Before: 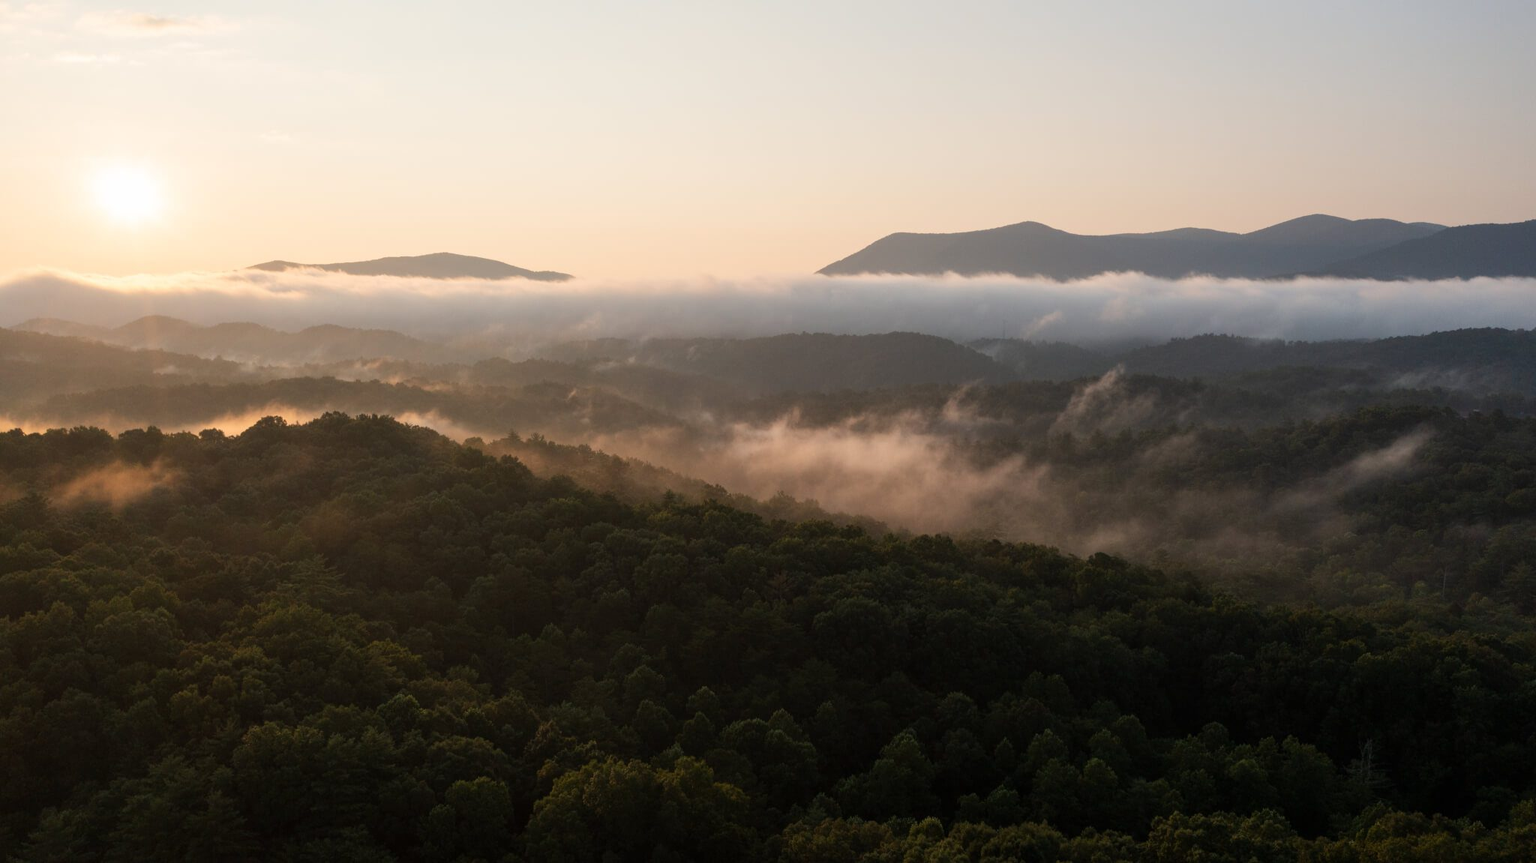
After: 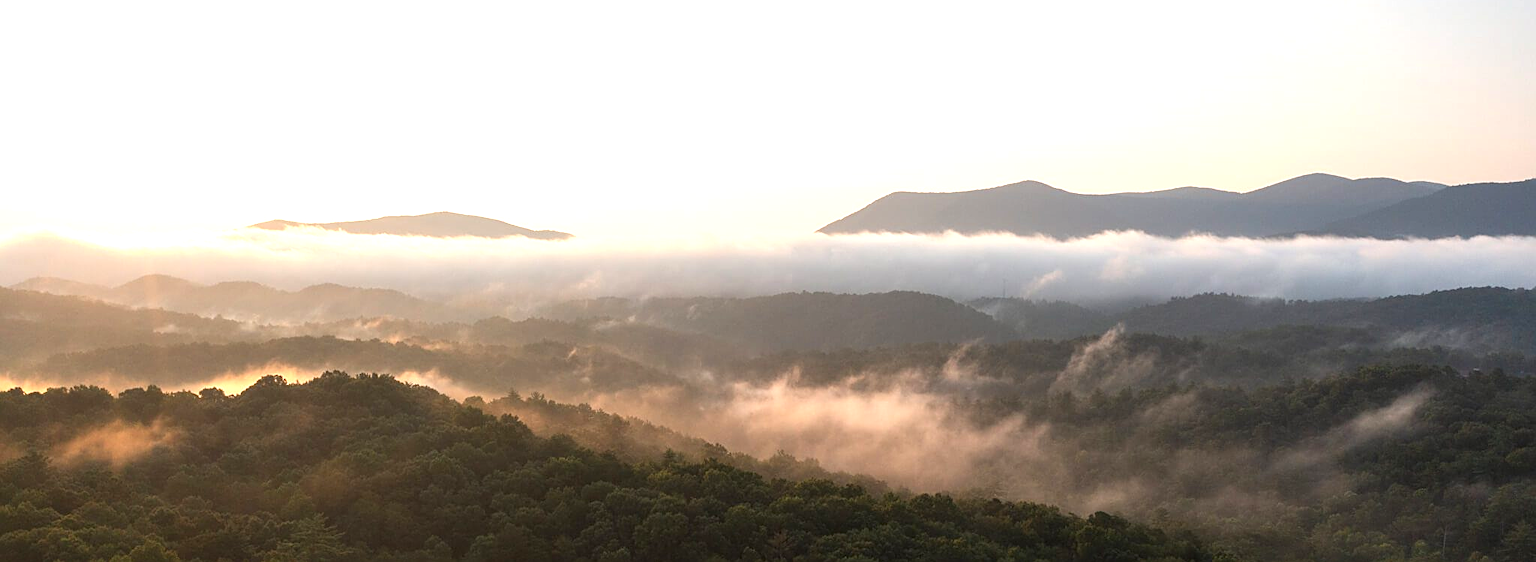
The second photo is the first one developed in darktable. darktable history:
exposure: exposure 0.946 EV, compensate highlight preservation false
sharpen: on, module defaults
crop and rotate: top 4.807%, bottom 29.994%
